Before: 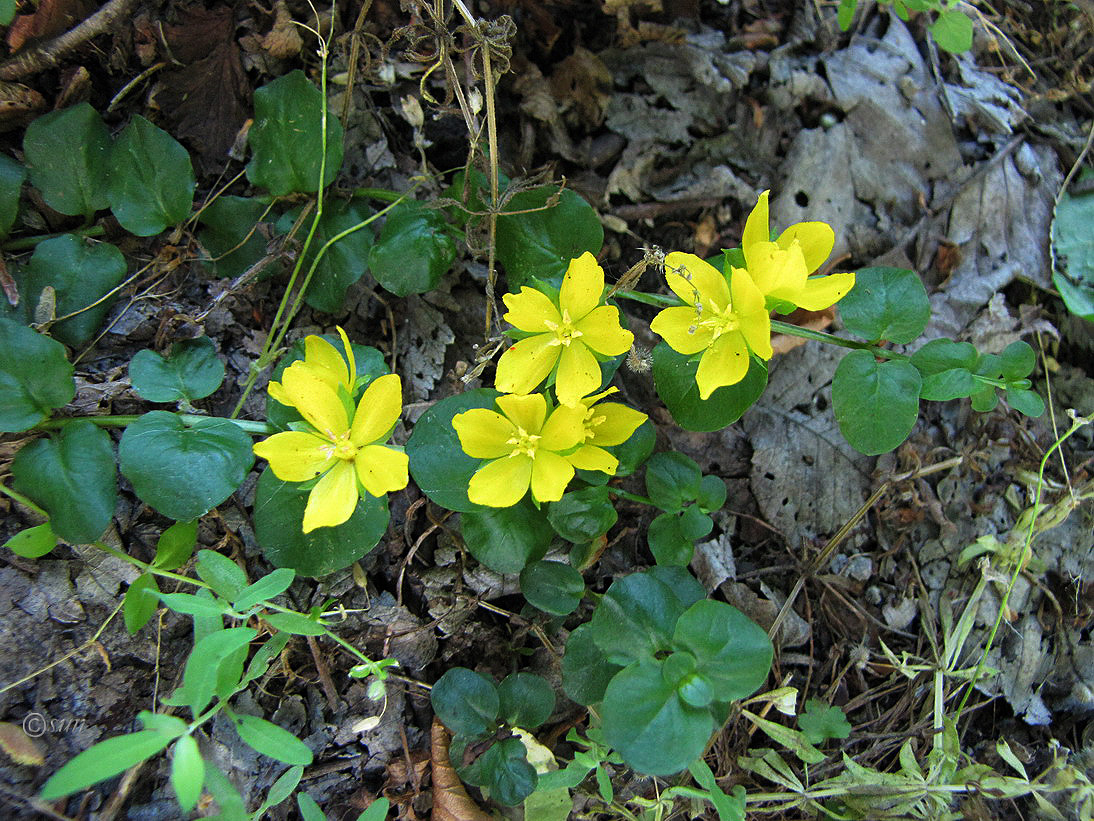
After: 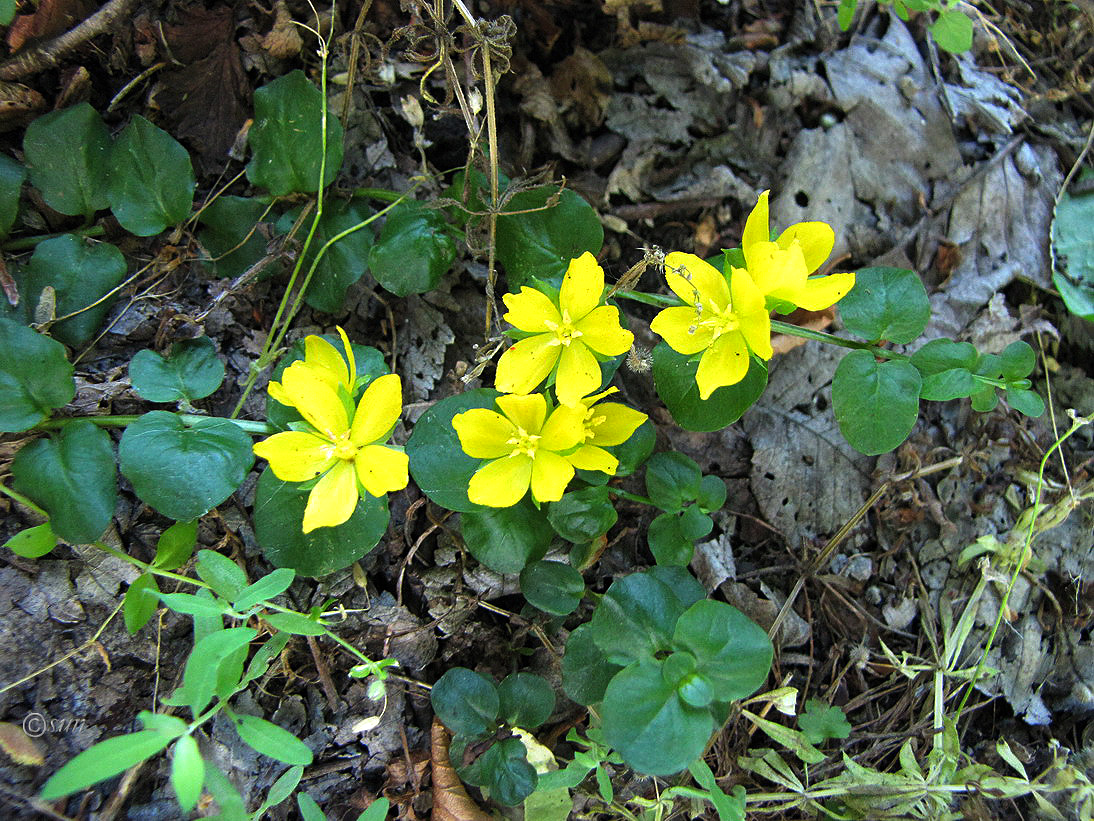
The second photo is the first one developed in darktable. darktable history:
color balance rgb: perceptual saturation grading › global saturation 0.076%, perceptual brilliance grading › highlights 9.651%, perceptual brilliance grading › mid-tones 5.692%
